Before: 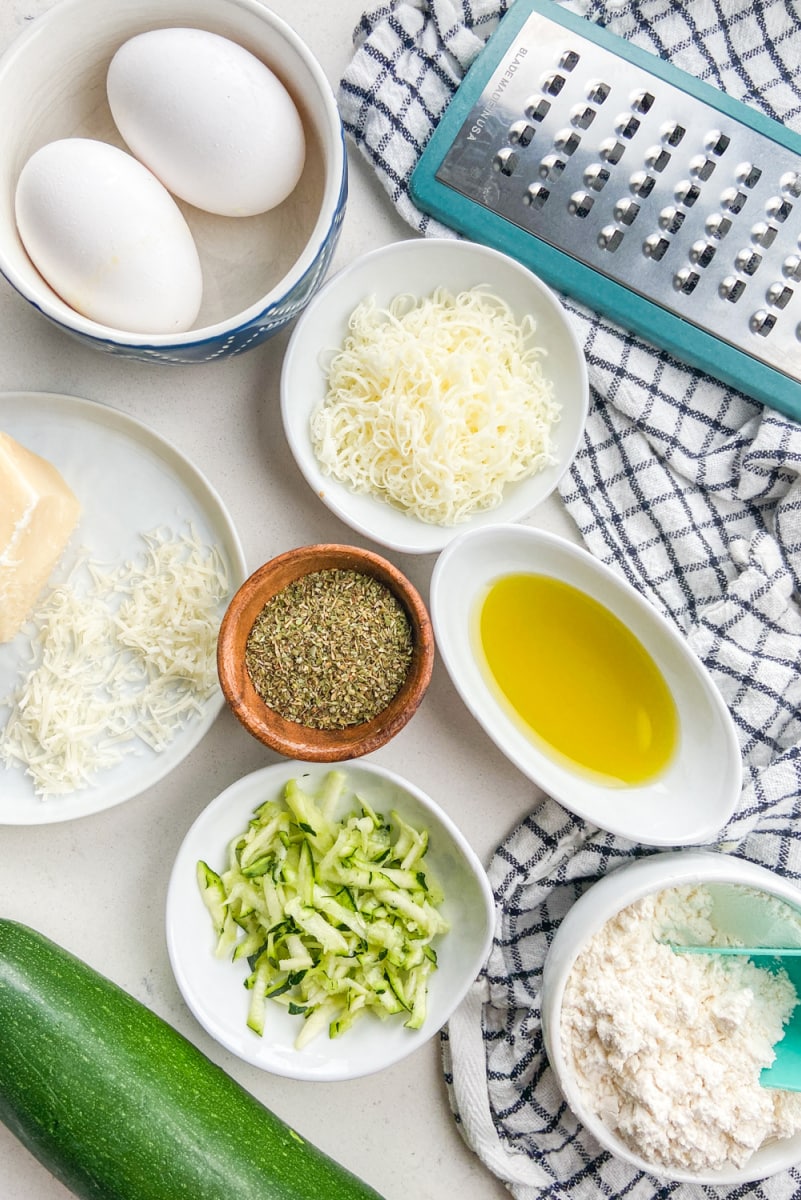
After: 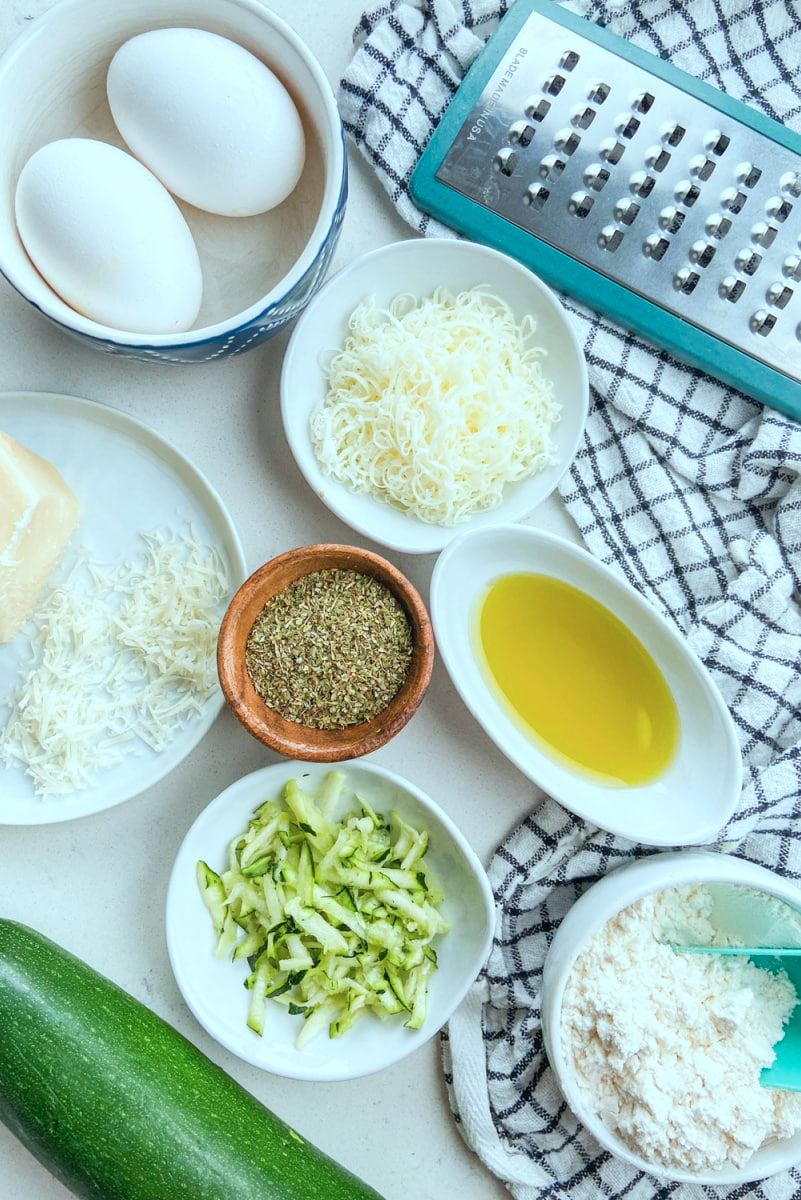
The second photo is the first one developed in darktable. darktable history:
color correction: highlights a* -10.26, highlights b* -10.27
